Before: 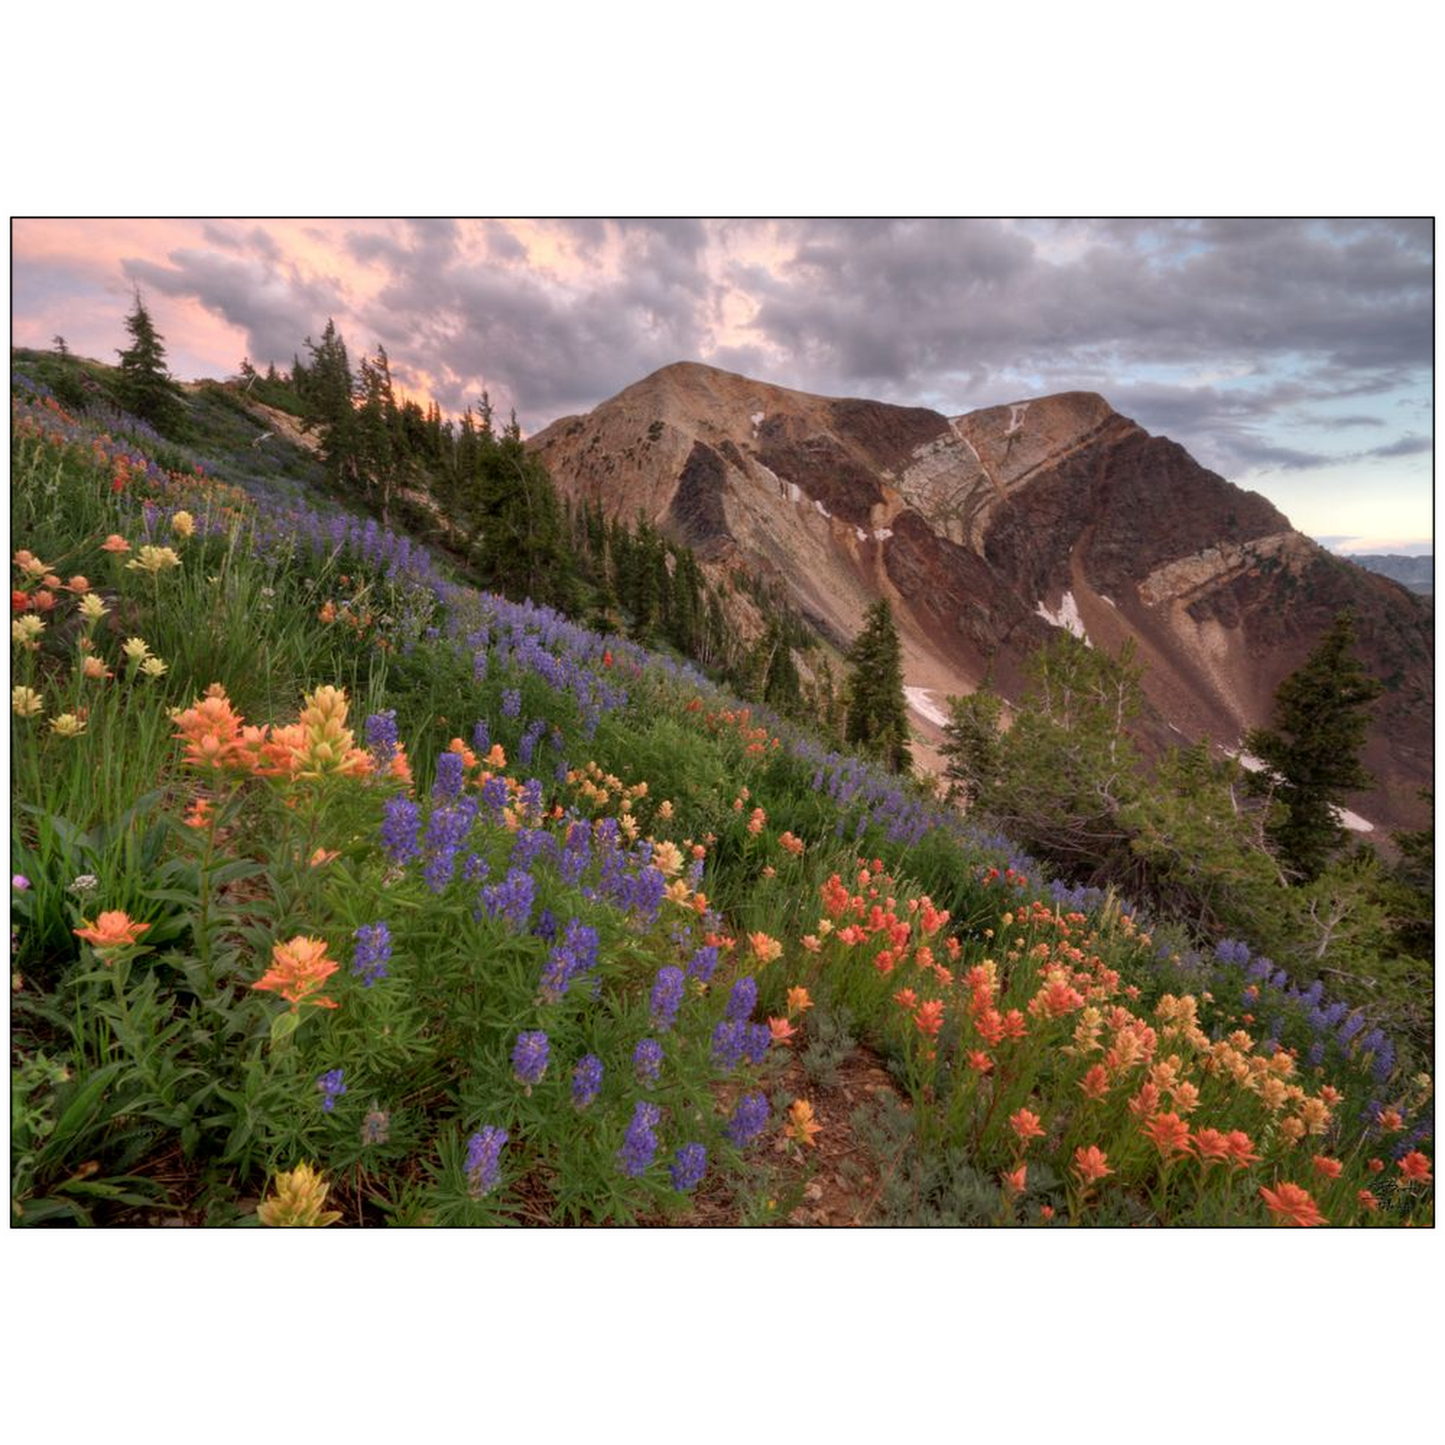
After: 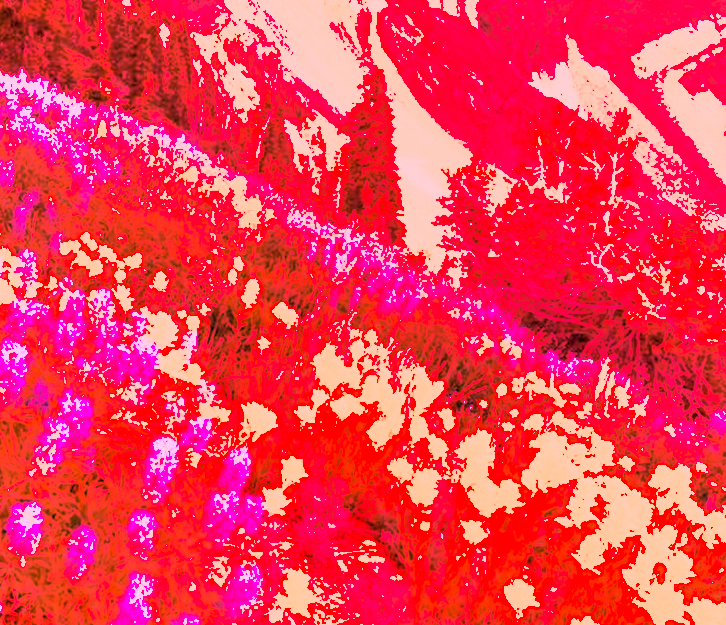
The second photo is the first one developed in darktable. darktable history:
crop: left 35.03%, top 36.625%, right 14.663%, bottom 20.057%
shadows and highlights: on, module defaults
white balance: red 4.26, blue 1.802
